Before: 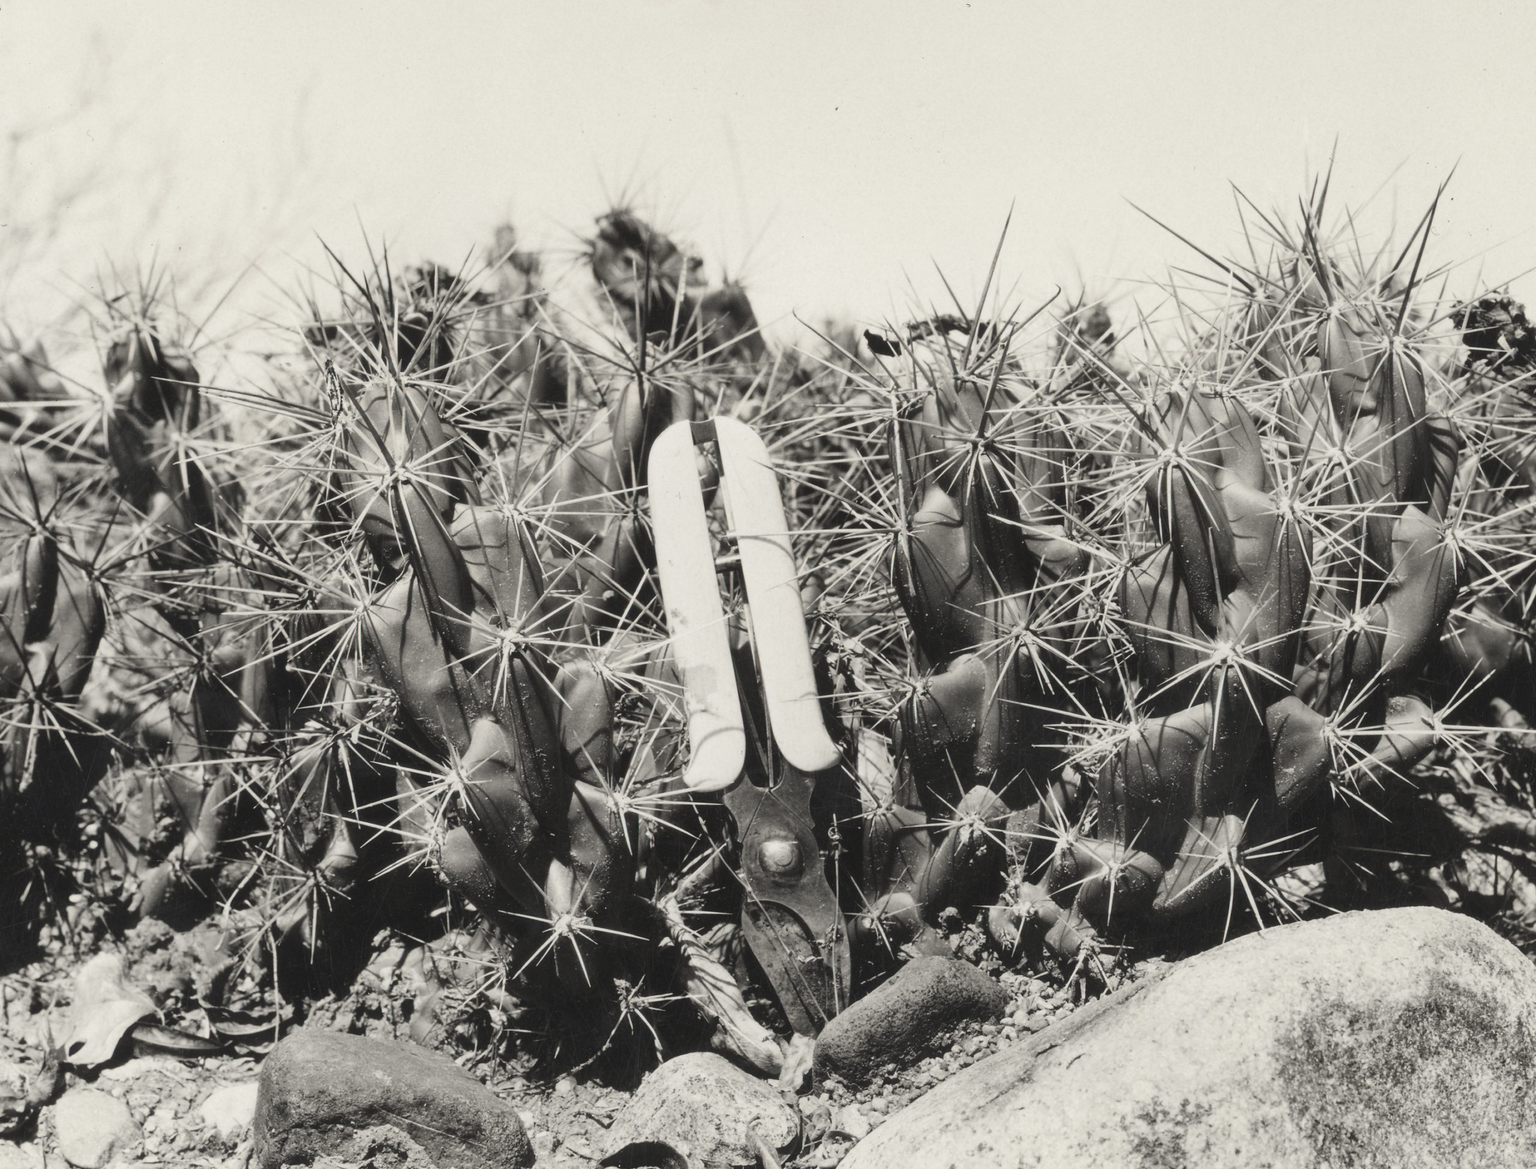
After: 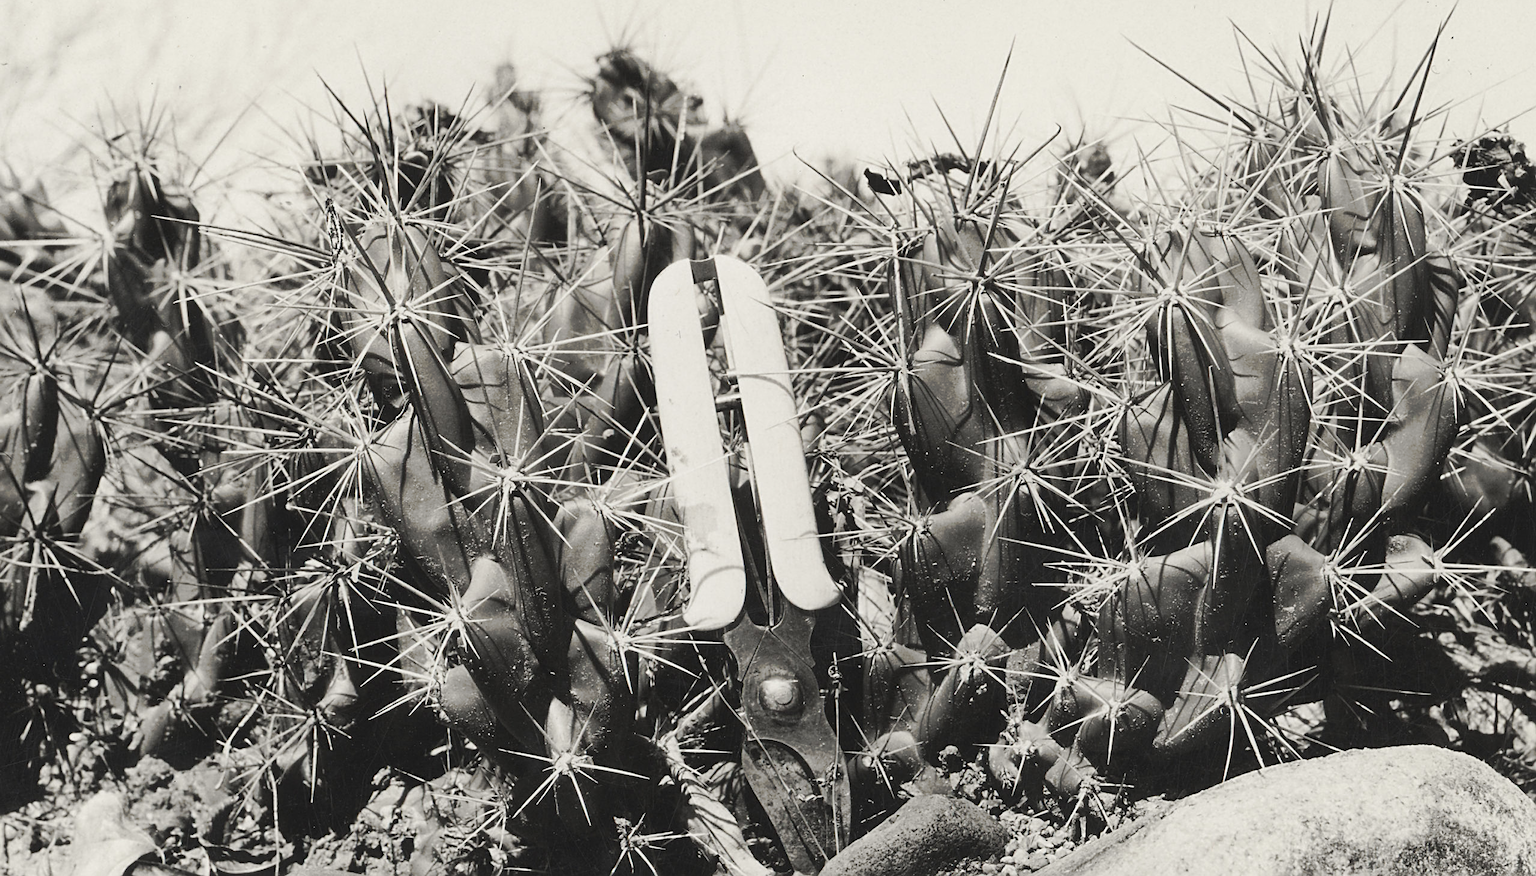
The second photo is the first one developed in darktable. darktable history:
crop: top 13.819%, bottom 11.169%
sharpen: radius 2.767
tone curve: curves: ch0 [(0, 0) (0.003, 0.003) (0.011, 0.011) (0.025, 0.024) (0.044, 0.043) (0.069, 0.068) (0.1, 0.097) (0.136, 0.133) (0.177, 0.173) (0.224, 0.219) (0.277, 0.271) (0.335, 0.327) (0.399, 0.39) (0.468, 0.457) (0.543, 0.582) (0.623, 0.655) (0.709, 0.734) (0.801, 0.817) (0.898, 0.906) (1, 1)], preserve colors none
